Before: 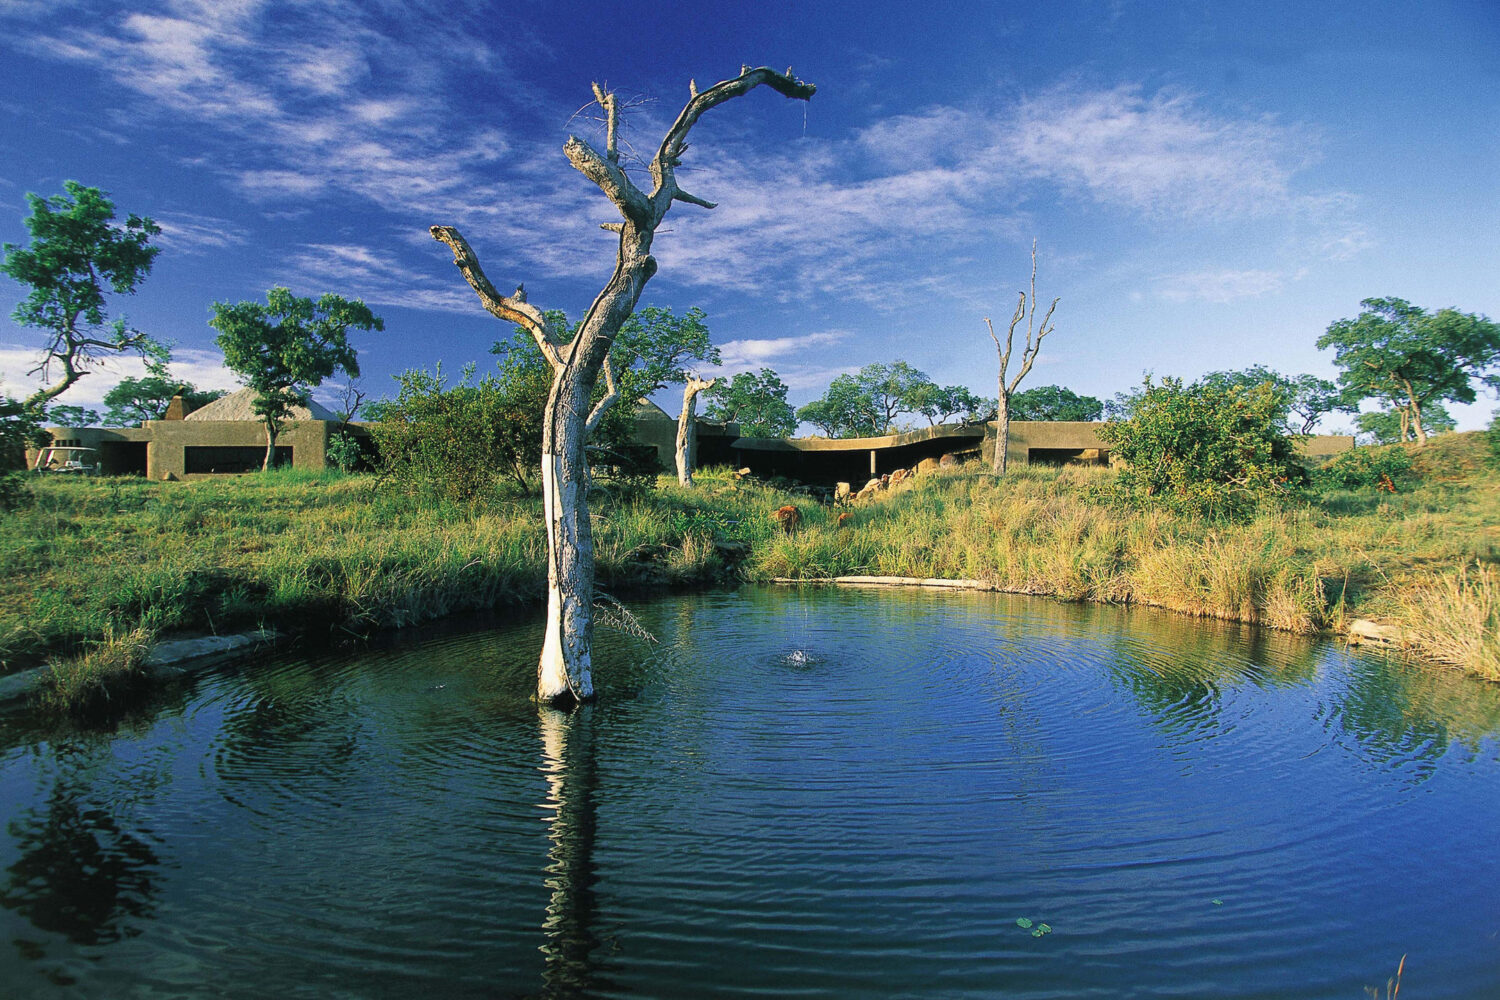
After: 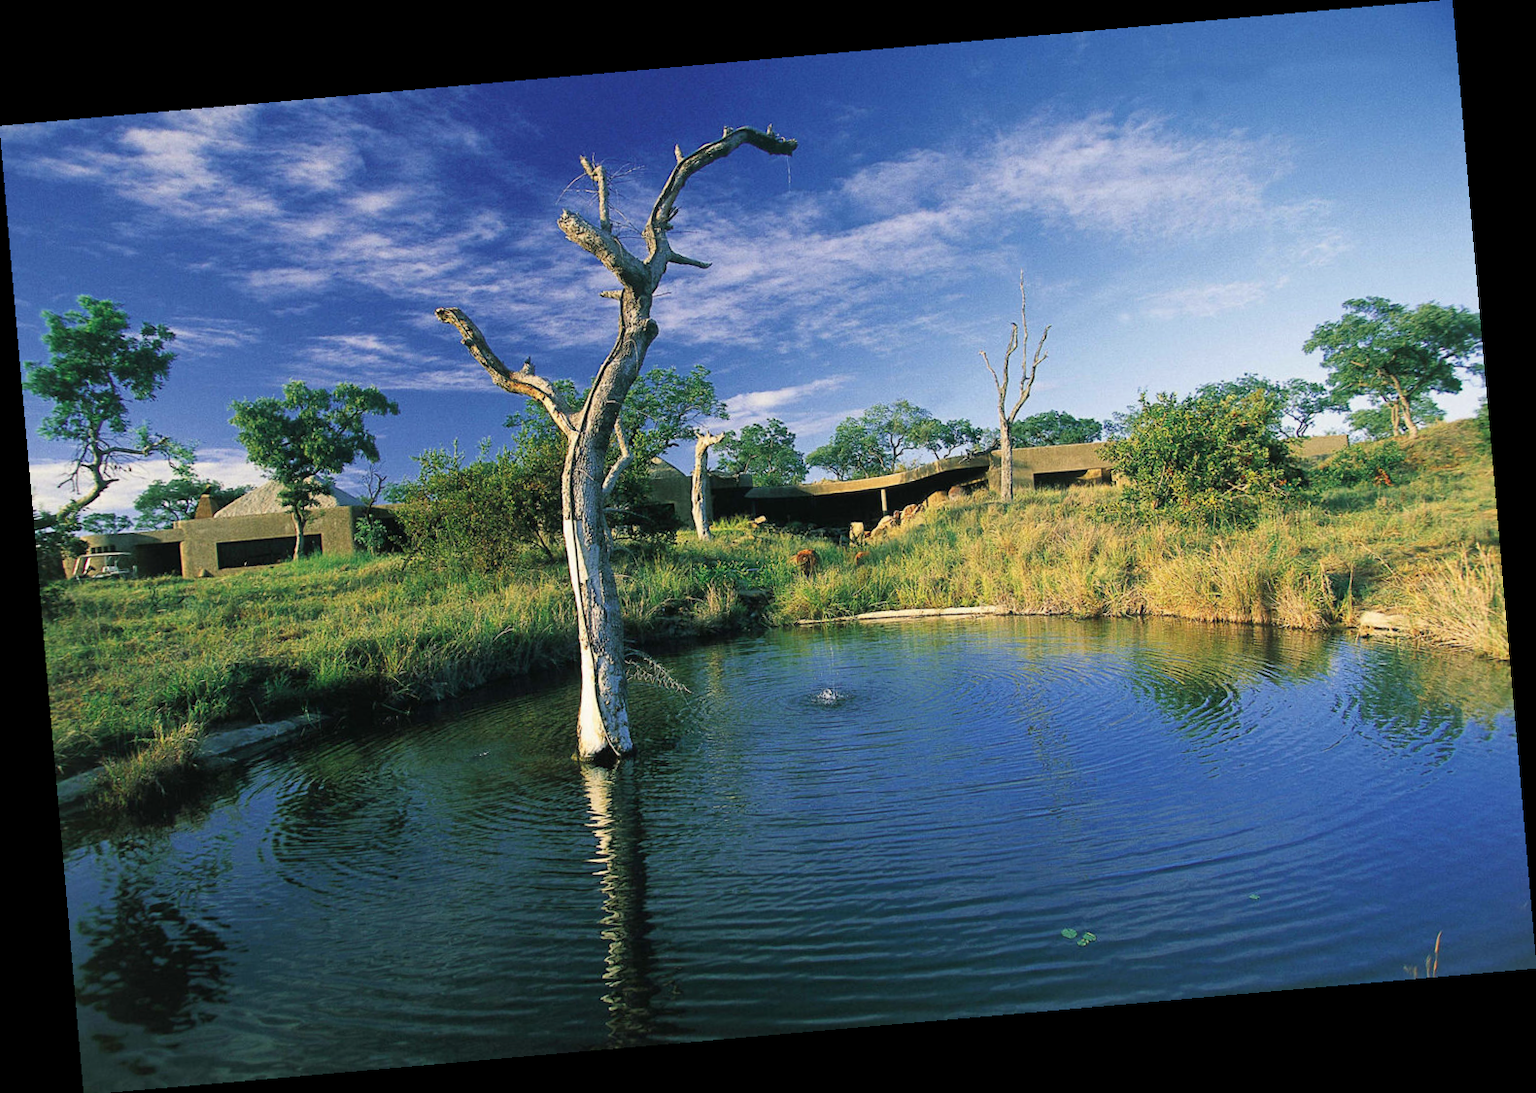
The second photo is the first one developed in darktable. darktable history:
rotate and perspective: rotation -4.98°, automatic cropping off
color correction: highlights b* 3
